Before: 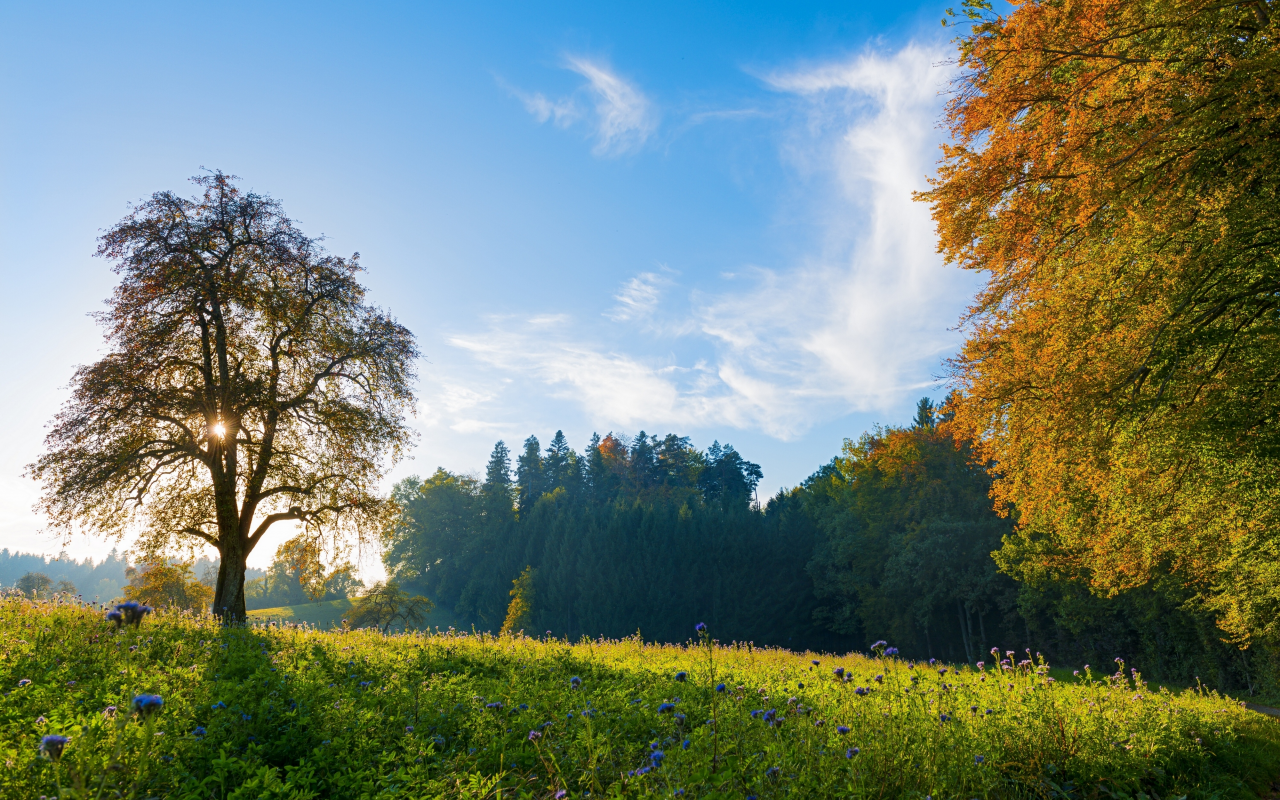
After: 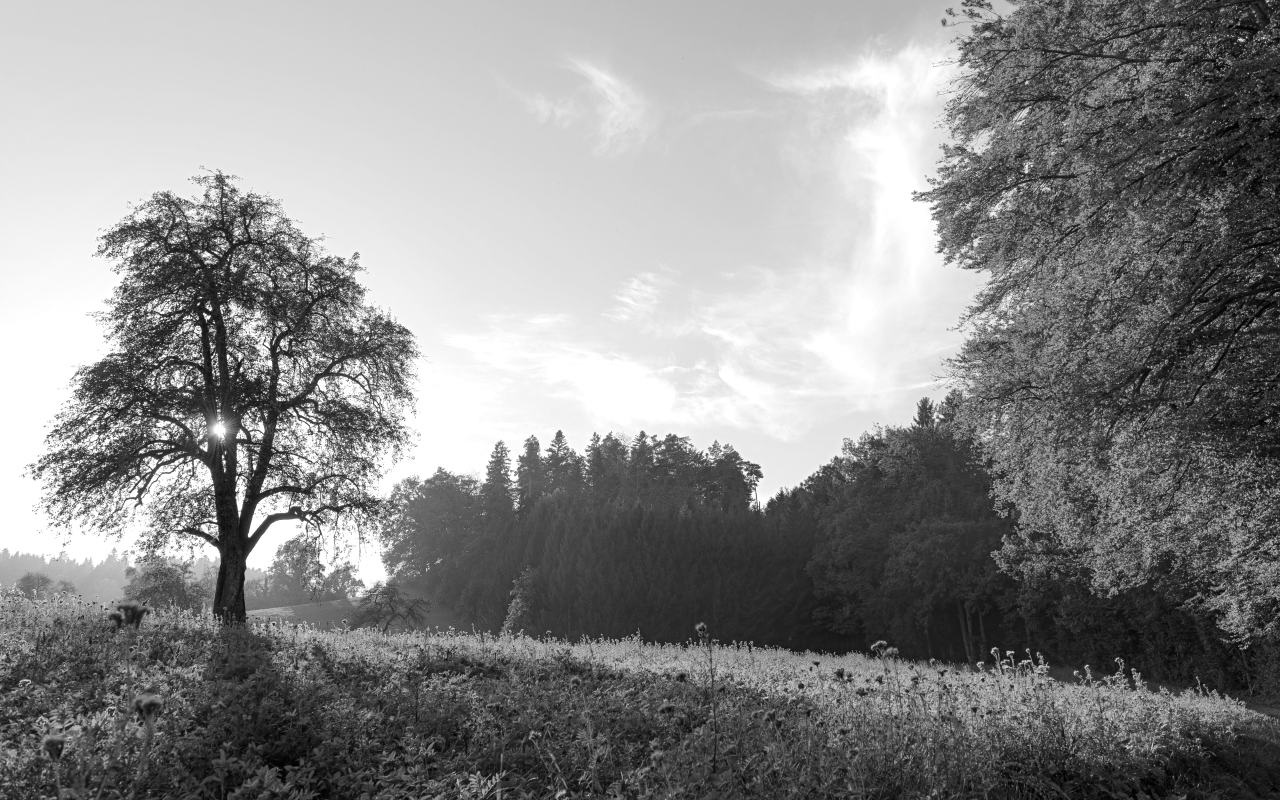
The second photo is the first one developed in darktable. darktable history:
color calibration: output gray [0.21, 0.42, 0.37, 0], illuminant custom, x 0.389, y 0.387, temperature 3830.98 K, gamut compression 1.75
exposure: exposure 0.201 EV, compensate highlight preservation false
color zones: curves: ch0 [(0.068, 0.464) (0.25, 0.5) (0.48, 0.508) (0.75, 0.536) (0.886, 0.476) (0.967, 0.456)]; ch1 [(0.066, 0.456) (0.25, 0.5) (0.616, 0.508) (0.746, 0.56) (0.934, 0.444)]
